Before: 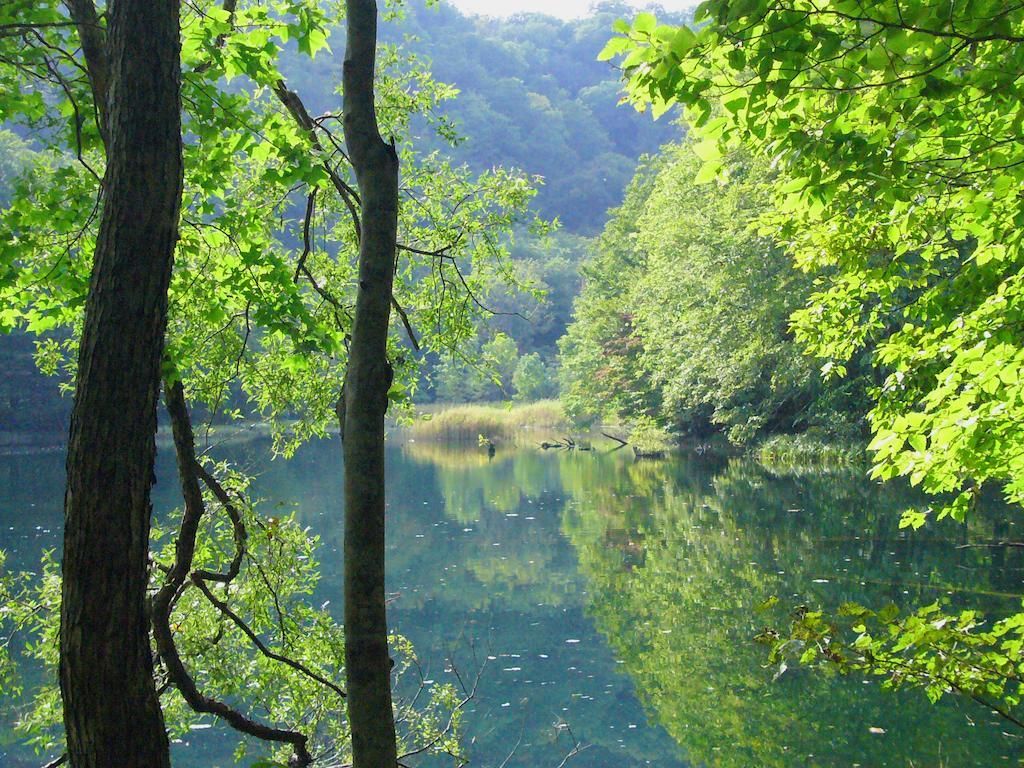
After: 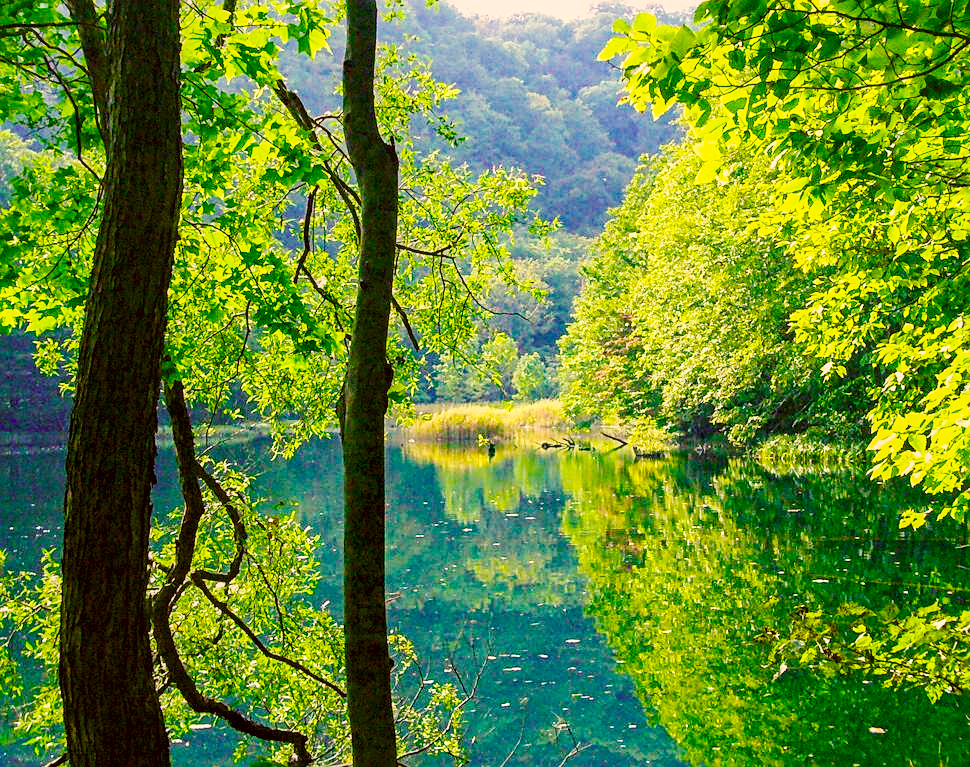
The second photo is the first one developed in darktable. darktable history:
crop and rotate: right 5.178%
color balance rgb: highlights gain › chroma 0.276%, highlights gain › hue 331.01°, global offset › luminance -0.507%, perceptual saturation grading › global saturation 36.708%, perceptual saturation grading › shadows 35.194%, perceptual brilliance grading › global brilliance 14.841%, perceptual brilliance grading › shadows -34.395%, contrast -29.932%
base curve: curves: ch0 [(0, 0) (0.036, 0.025) (0.121, 0.166) (0.206, 0.329) (0.605, 0.79) (1, 1)], preserve colors none
sharpen: on, module defaults
color correction: highlights a* 8.31, highlights b* 15.79, shadows a* -0.336, shadows b* 26.09
local contrast: on, module defaults
haze removal: strength 0.292, distance 0.245, compatibility mode true
